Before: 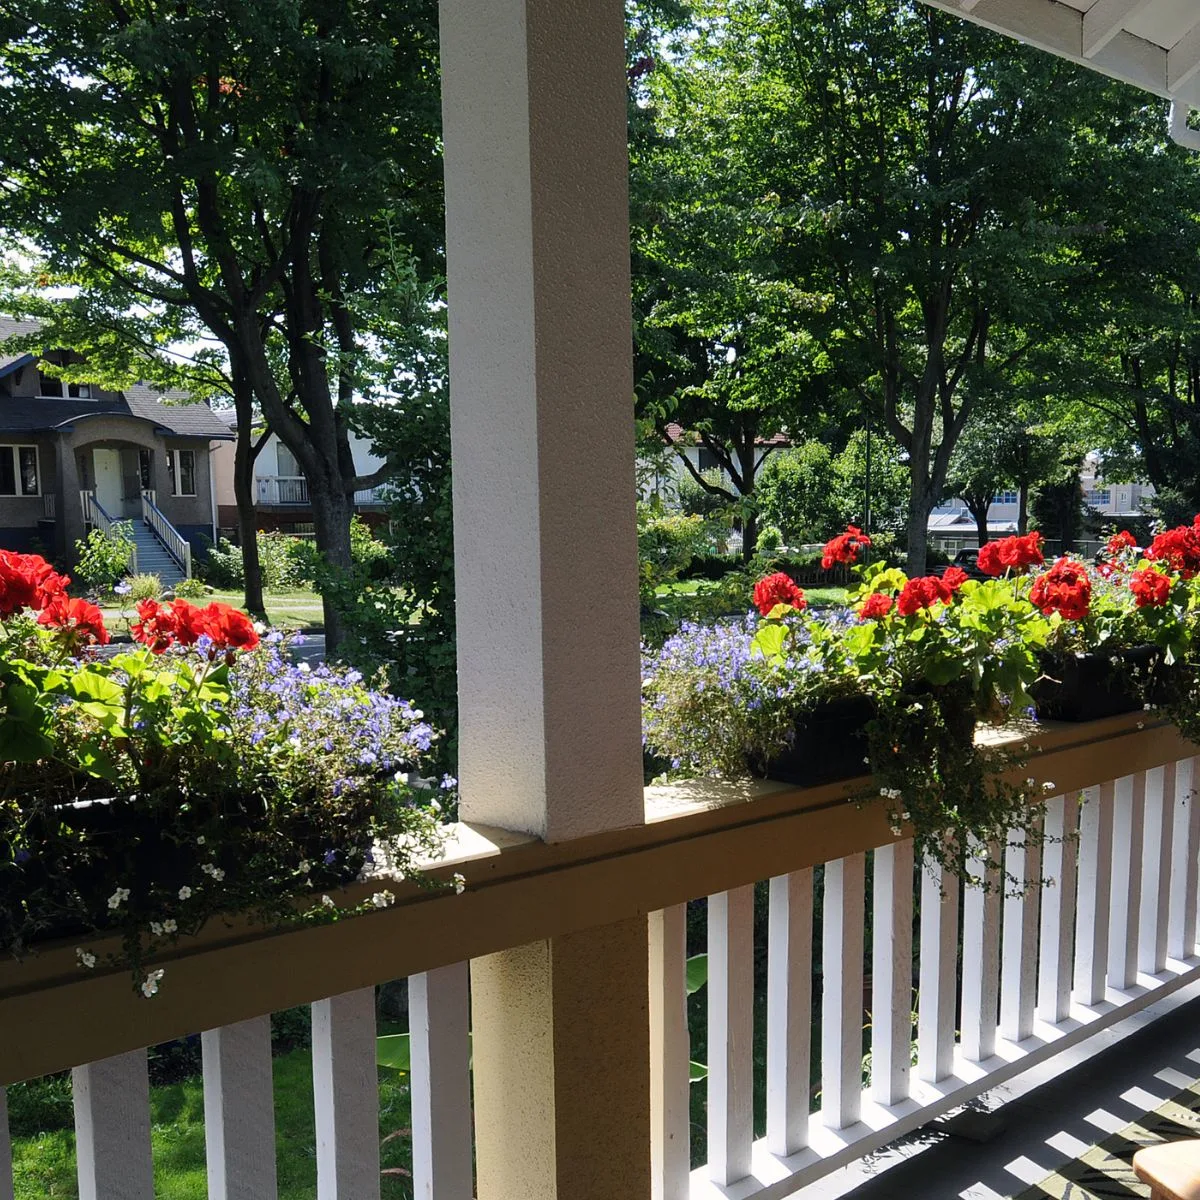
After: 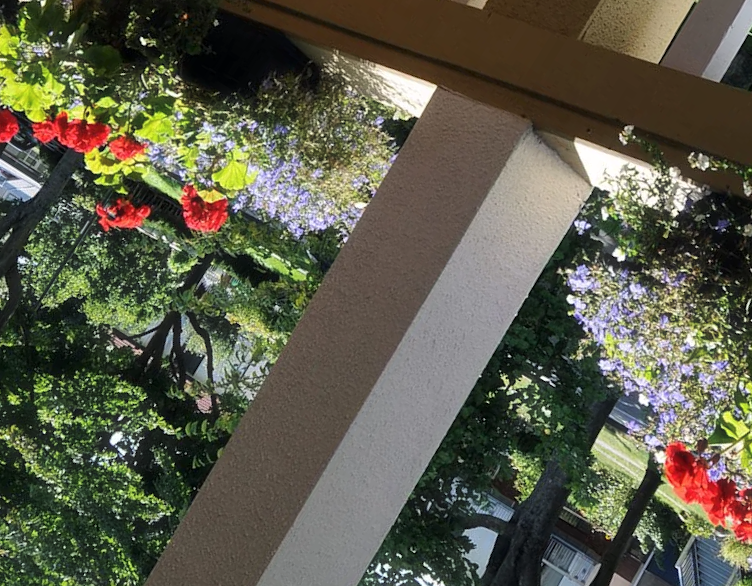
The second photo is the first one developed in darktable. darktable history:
exposure: compensate exposure bias true, compensate highlight preservation false
crop and rotate: angle 148.01°, left 9.117%, top 15.66%, right 4.42%, bottom 16.958%
haze removal: strength -0.048, compatibility mode true, adaptive false
local contrast: mode bilateral grid, contrast 20, coarseness 51, detail 119%, midtone range 0.2
